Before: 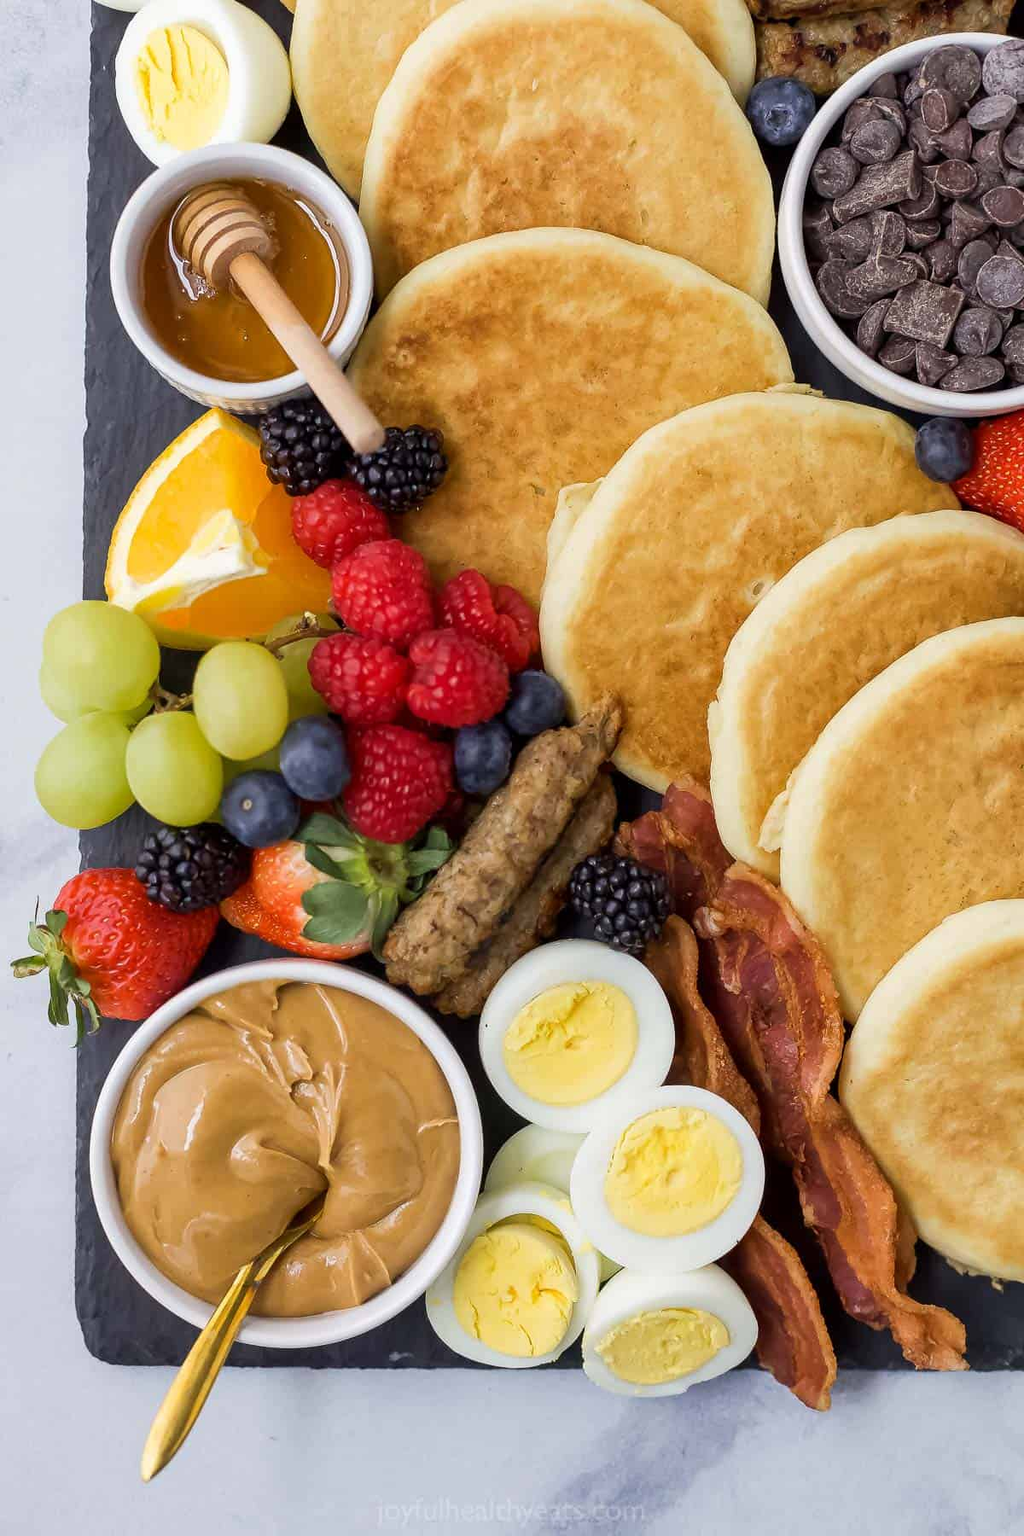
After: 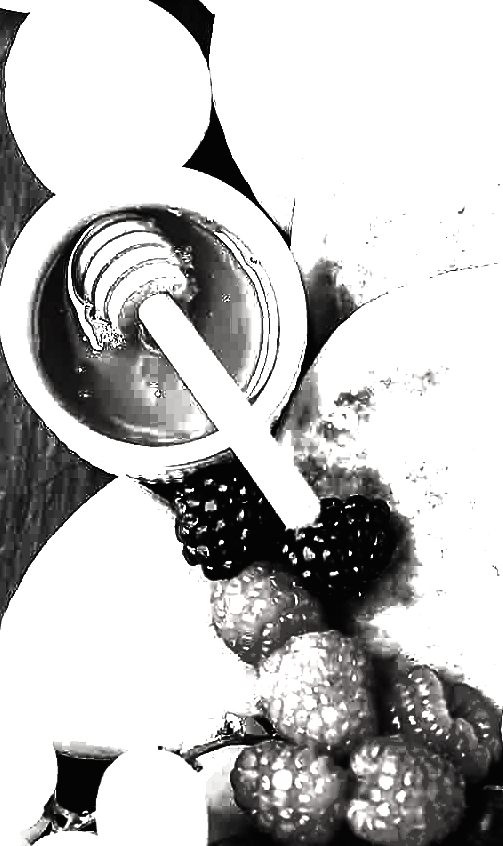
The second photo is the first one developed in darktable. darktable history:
crop and rotate: left 10.91%, top 0.119%, right 47.113%, bottom 52.872%
exposure: exposure 2.179 EV, compensate highlight preservation false
contrast brightness saturation: contrast 0.016, brightness -0.998, saturation -0.992
base curve: curves: ch0 [(0, 0.036) (0.083, 0.04) (0.804, 1)], preserve colors none
sharpen: on, module defaults
